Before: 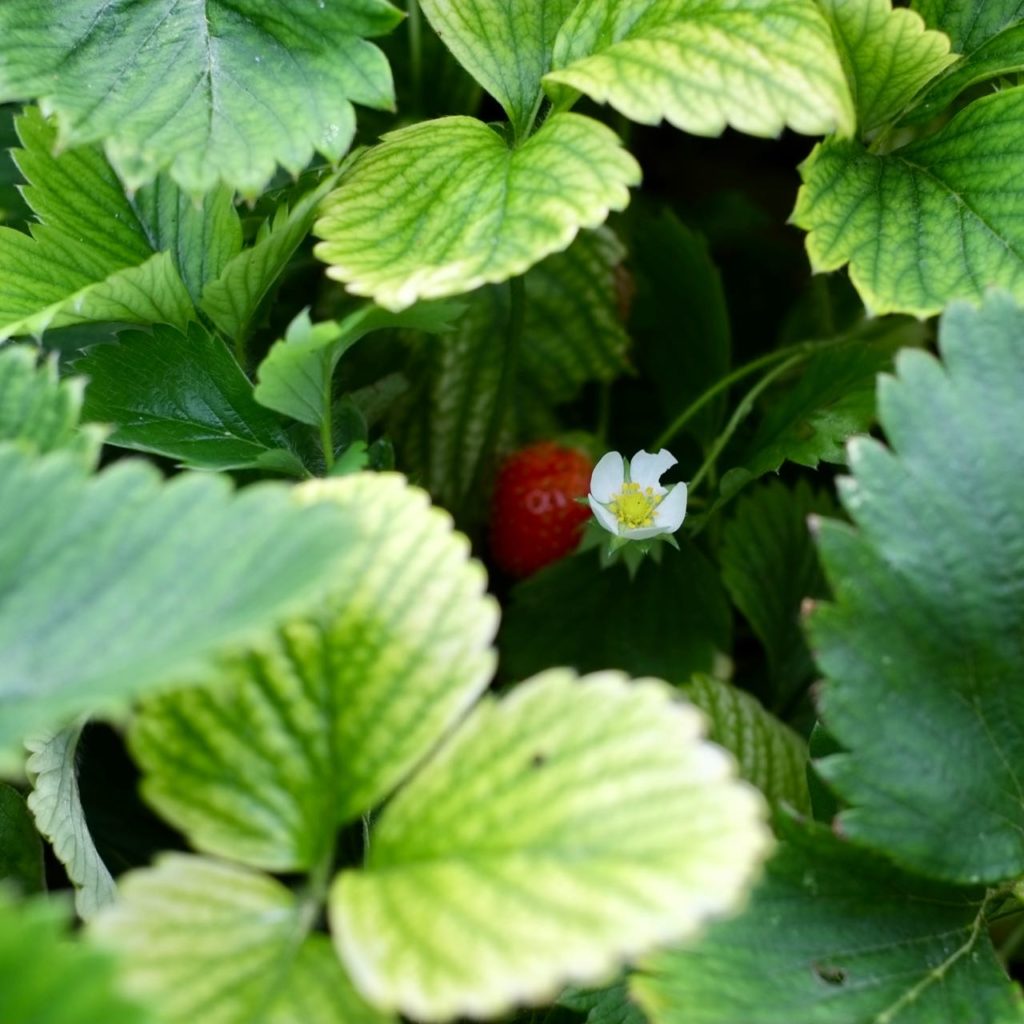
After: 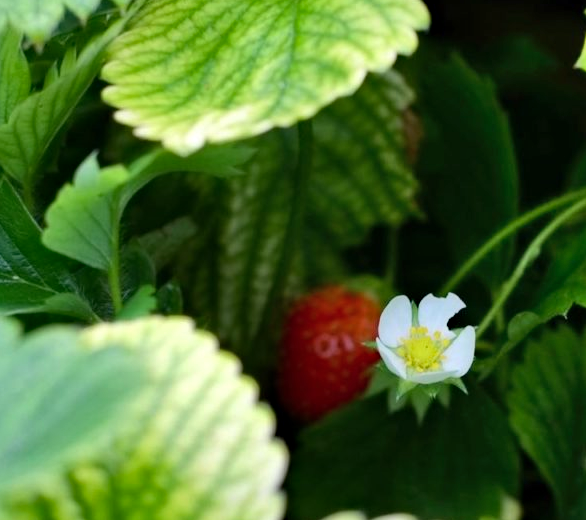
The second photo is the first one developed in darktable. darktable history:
shadows and highlights: shadows 51.79, highlights -28.23, soften with gaussian
haze removal: compatibility mode true, adaptive false
crop: left 20.773%, top 15.316%, right 21.936%, bottom 33.901%
